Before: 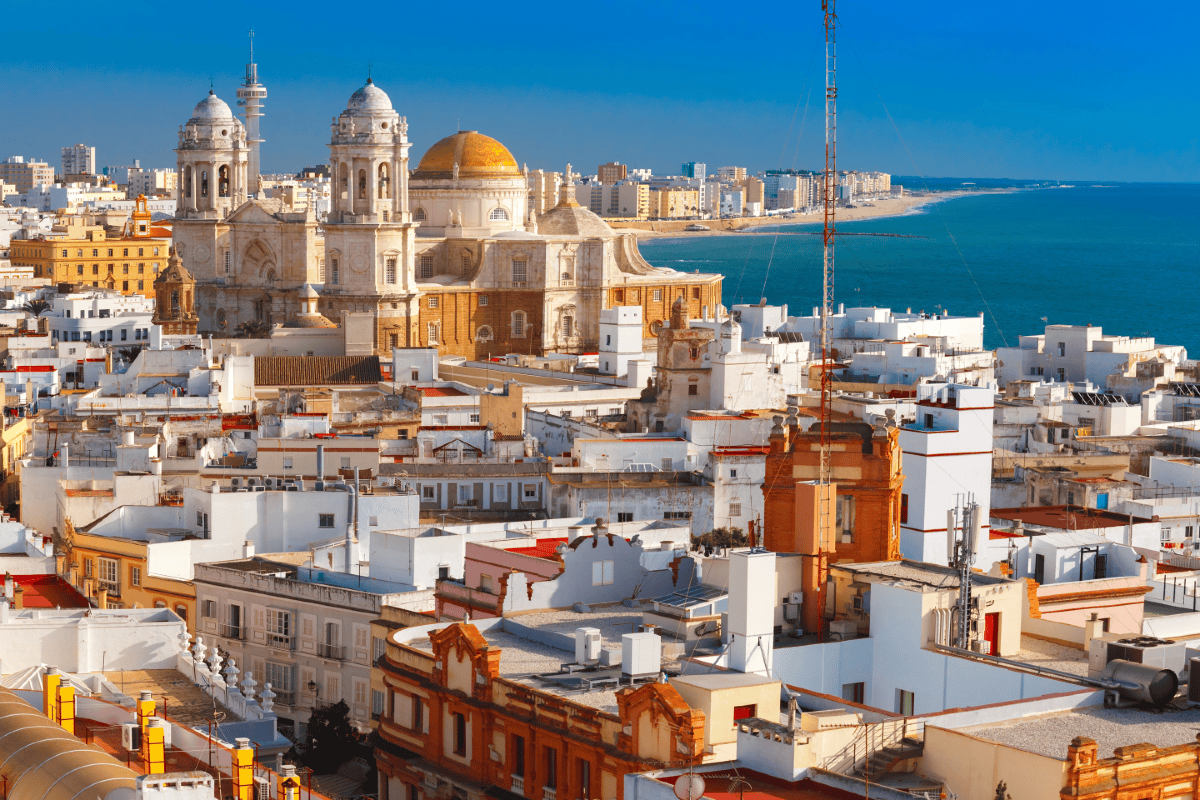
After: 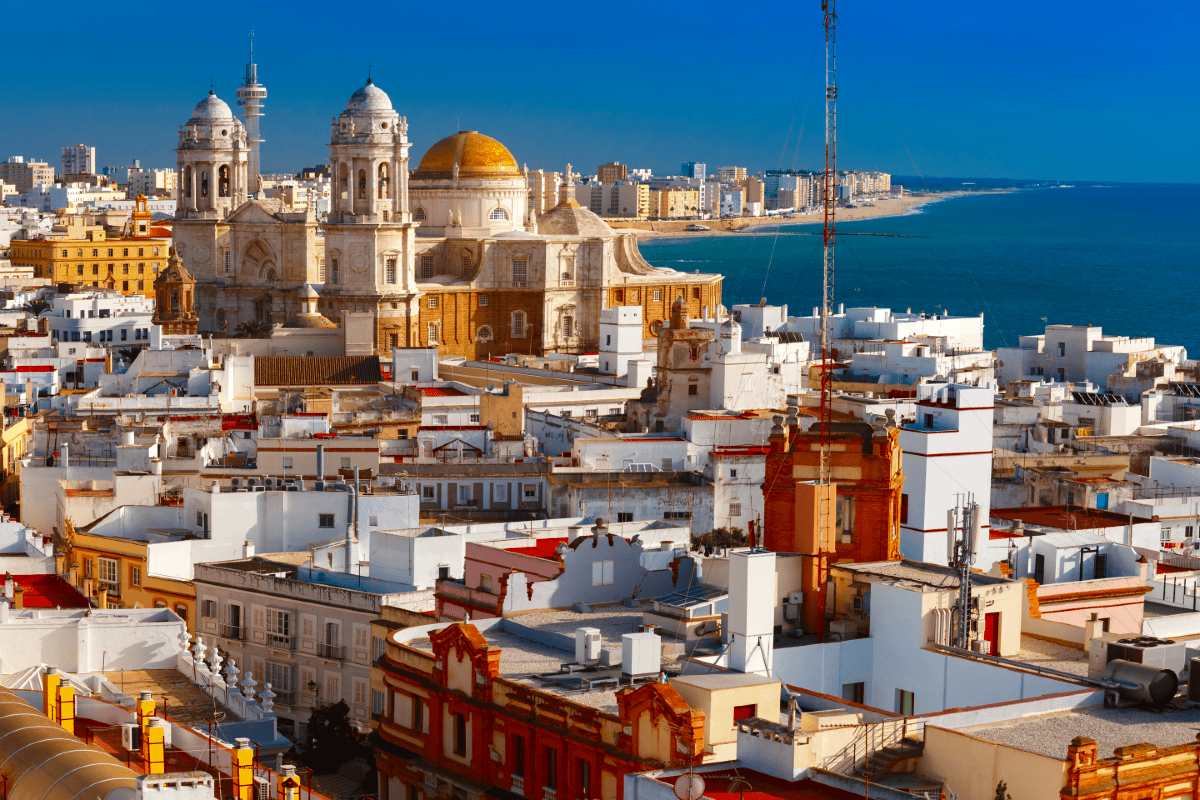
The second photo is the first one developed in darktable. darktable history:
contrast brightness saturation: contrast 0.068, brightness -0.14, saturation 0.12
